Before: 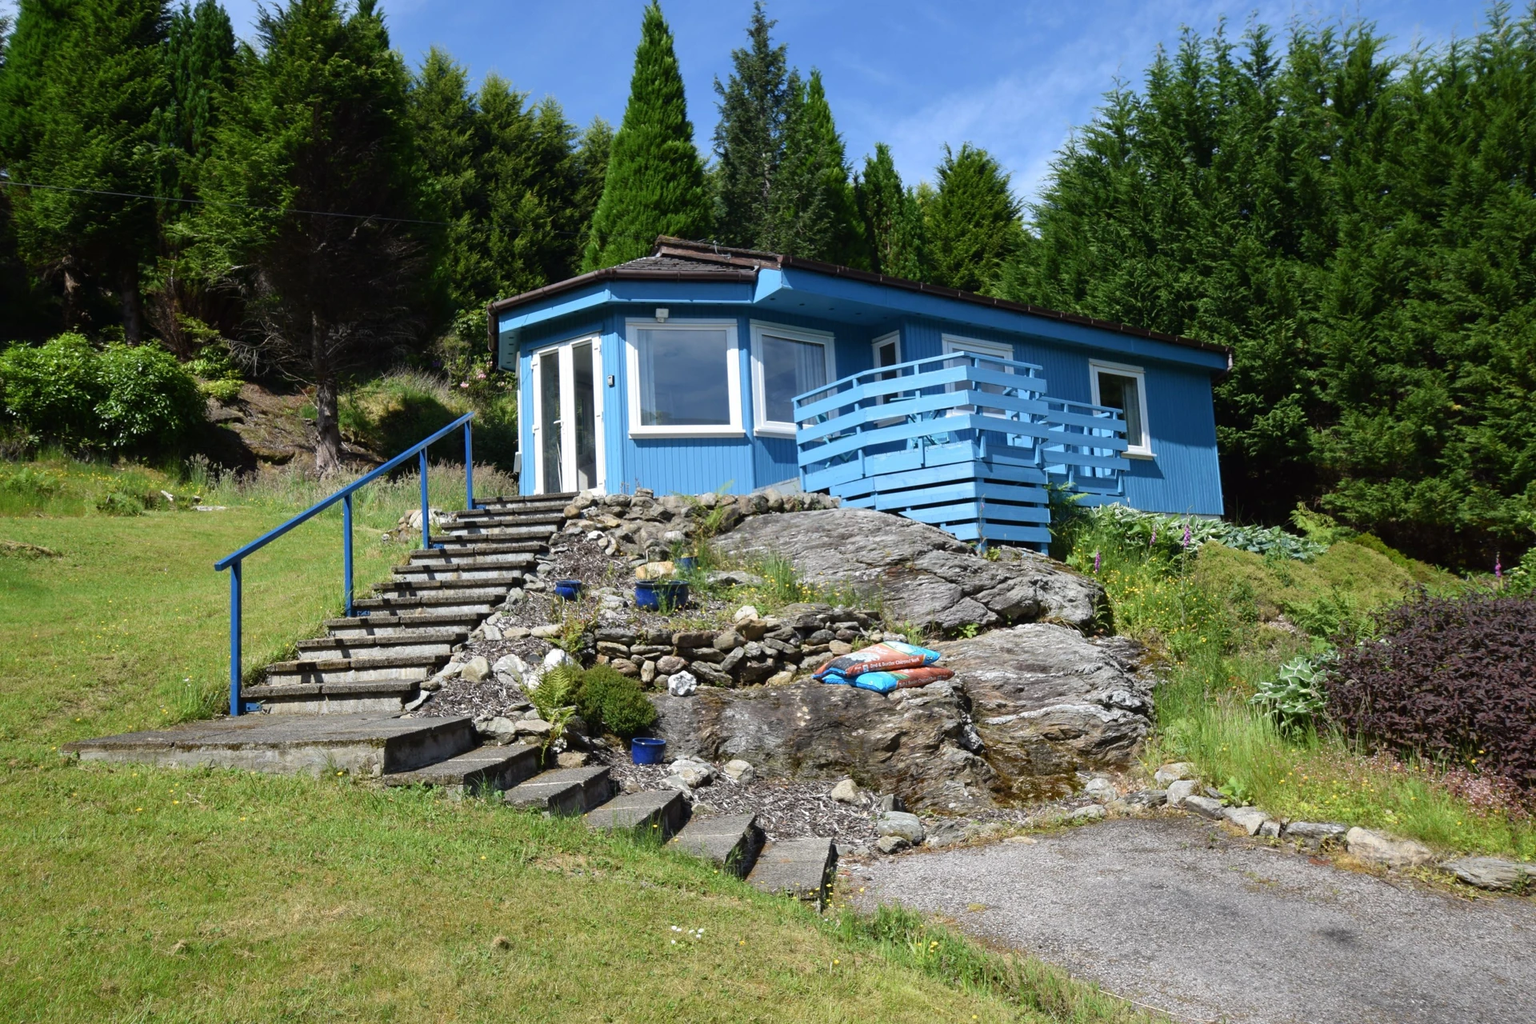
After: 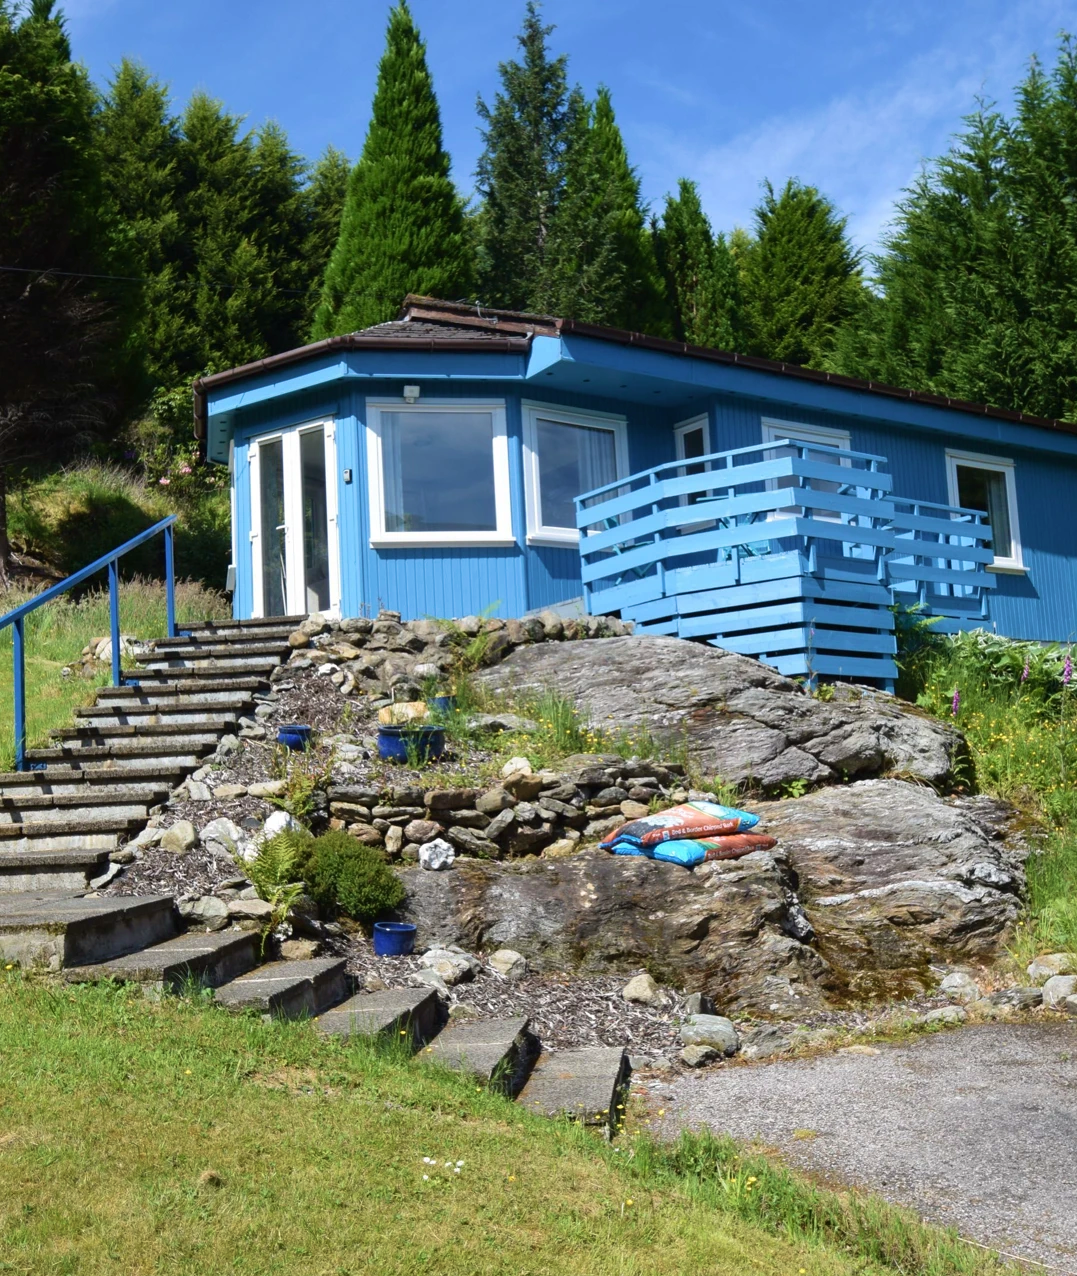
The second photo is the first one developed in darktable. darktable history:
velvia: on, module defaults
crop: left 21.674%, right 22.086%
